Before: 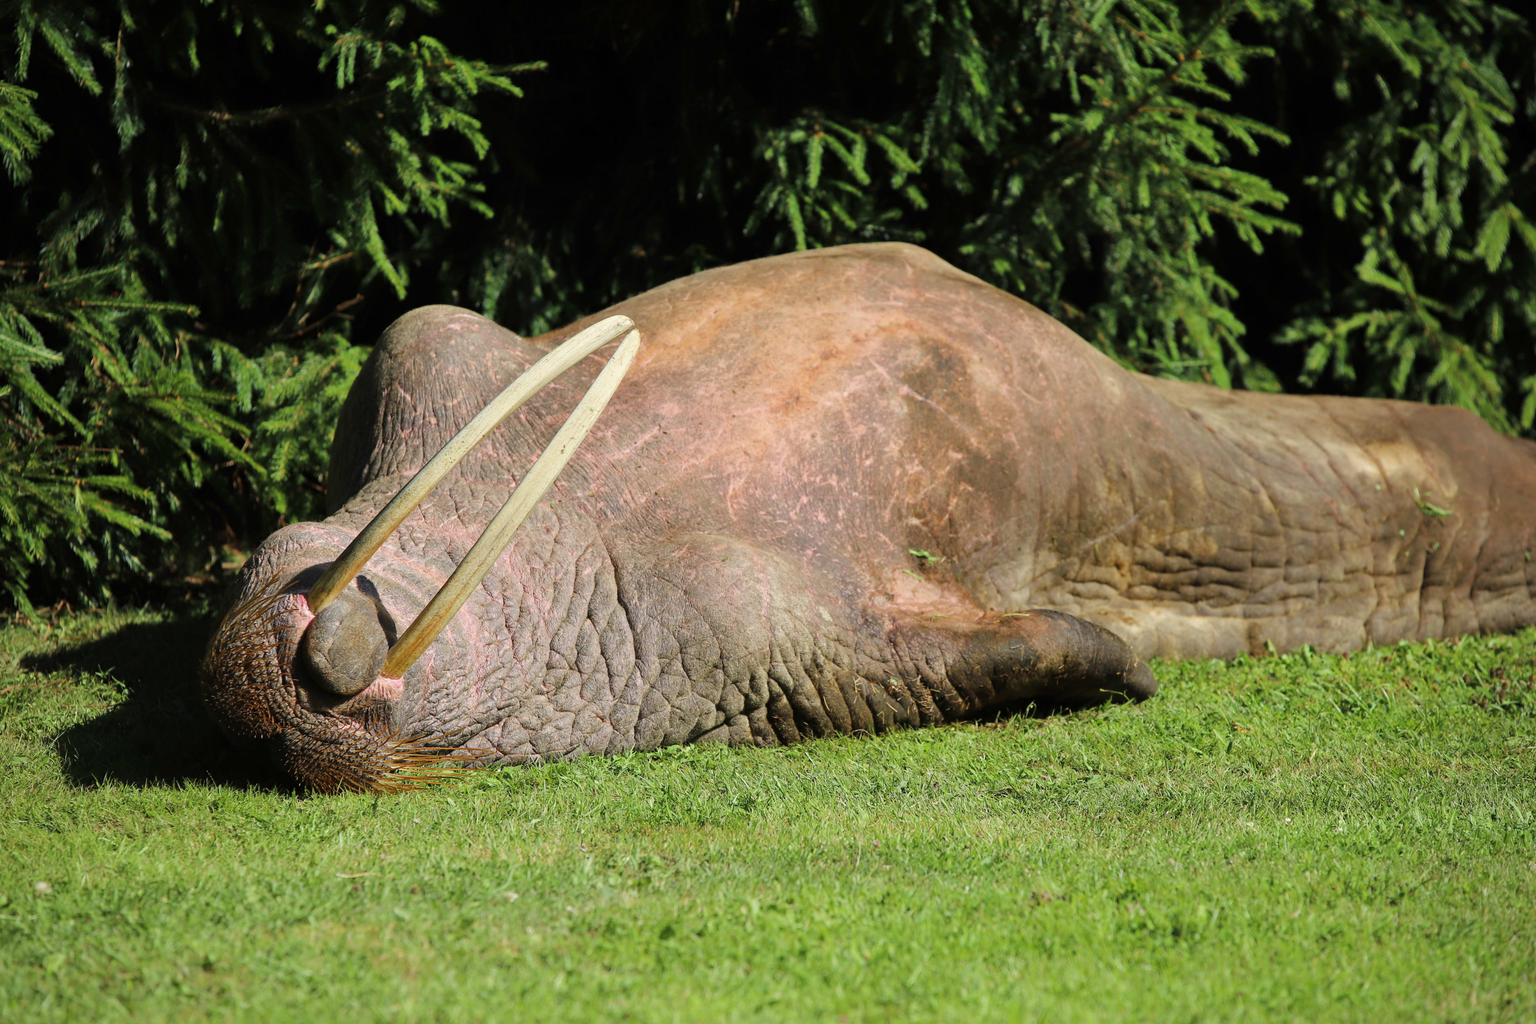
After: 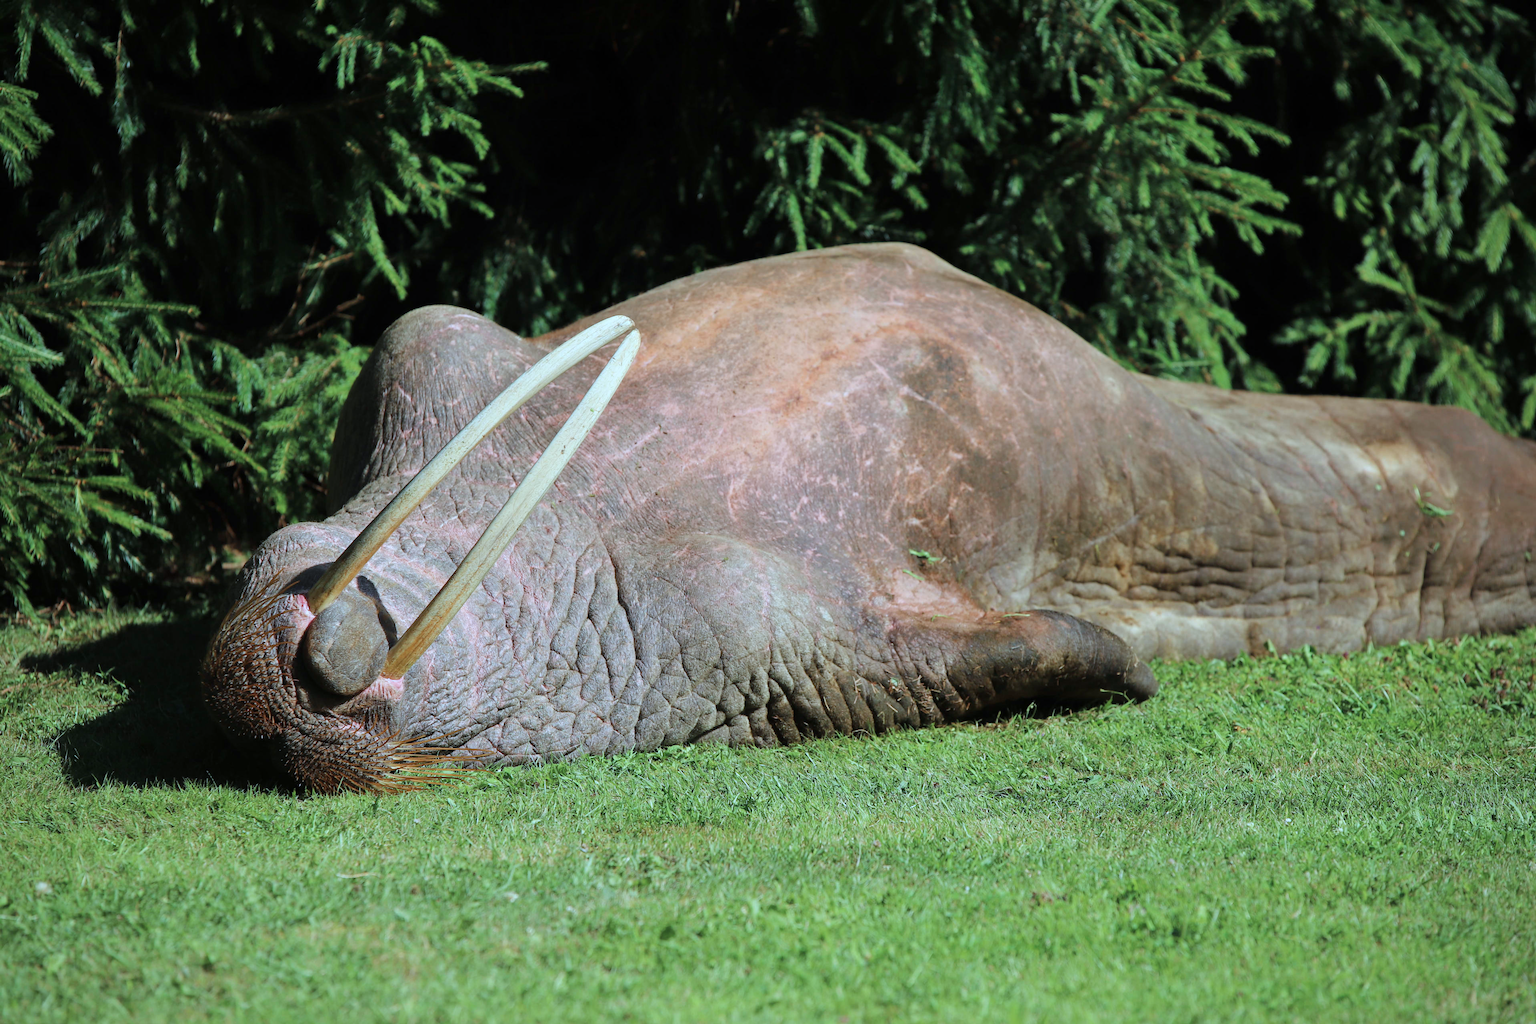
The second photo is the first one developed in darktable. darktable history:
color correction: highlights a* -8.77, highlights b* -22.59
